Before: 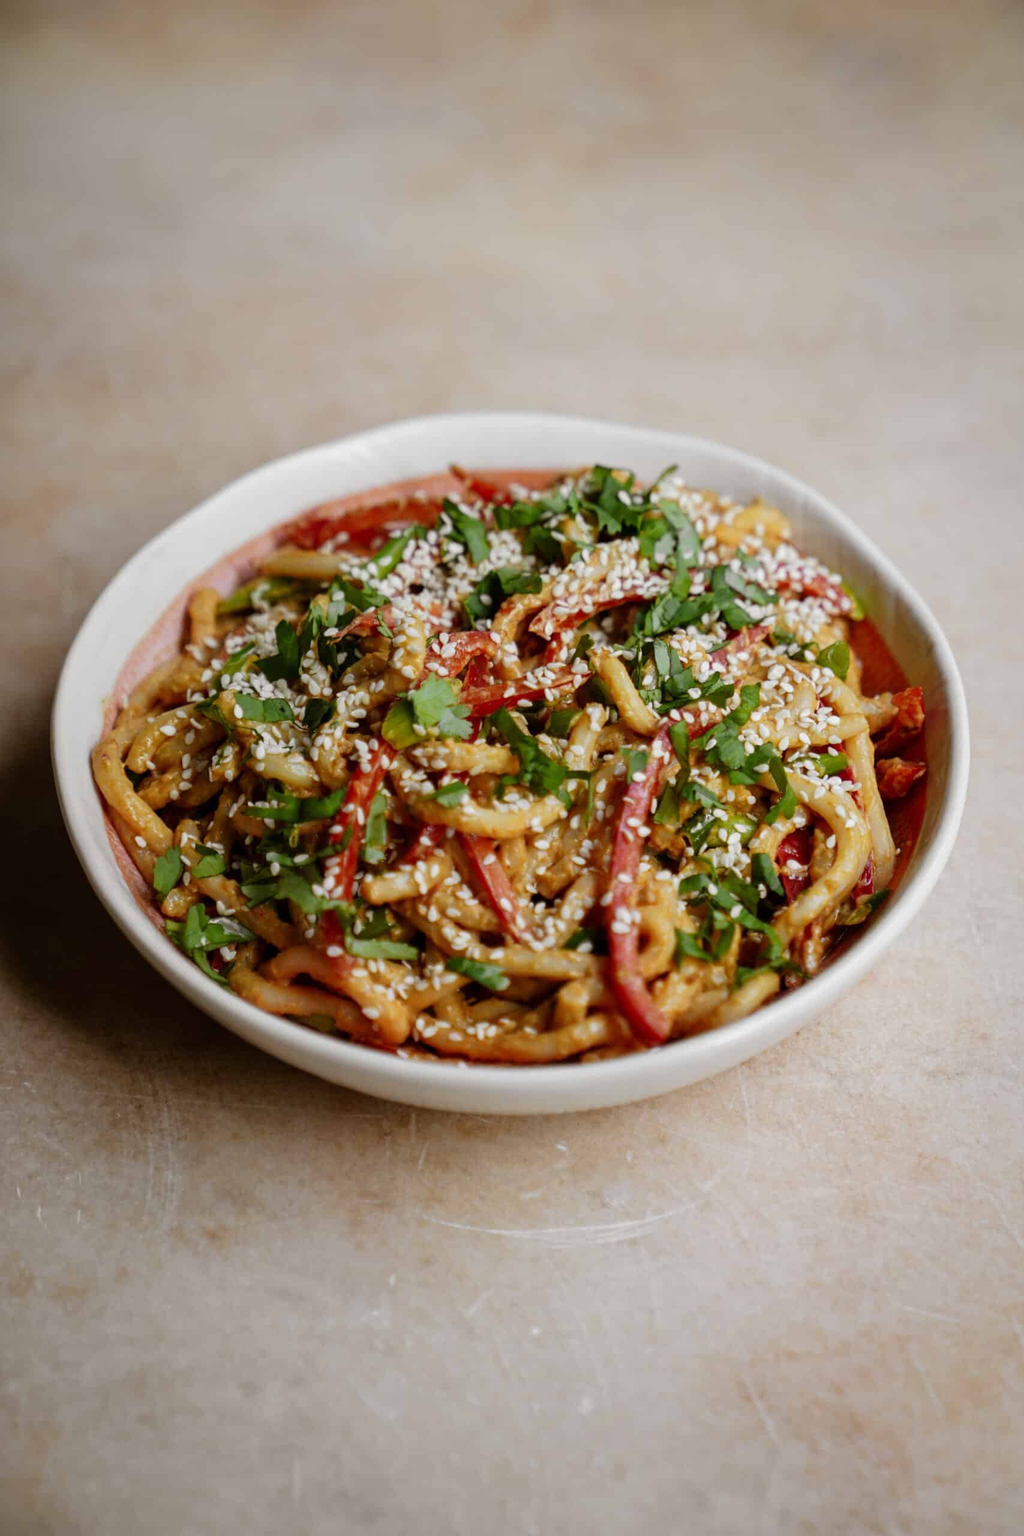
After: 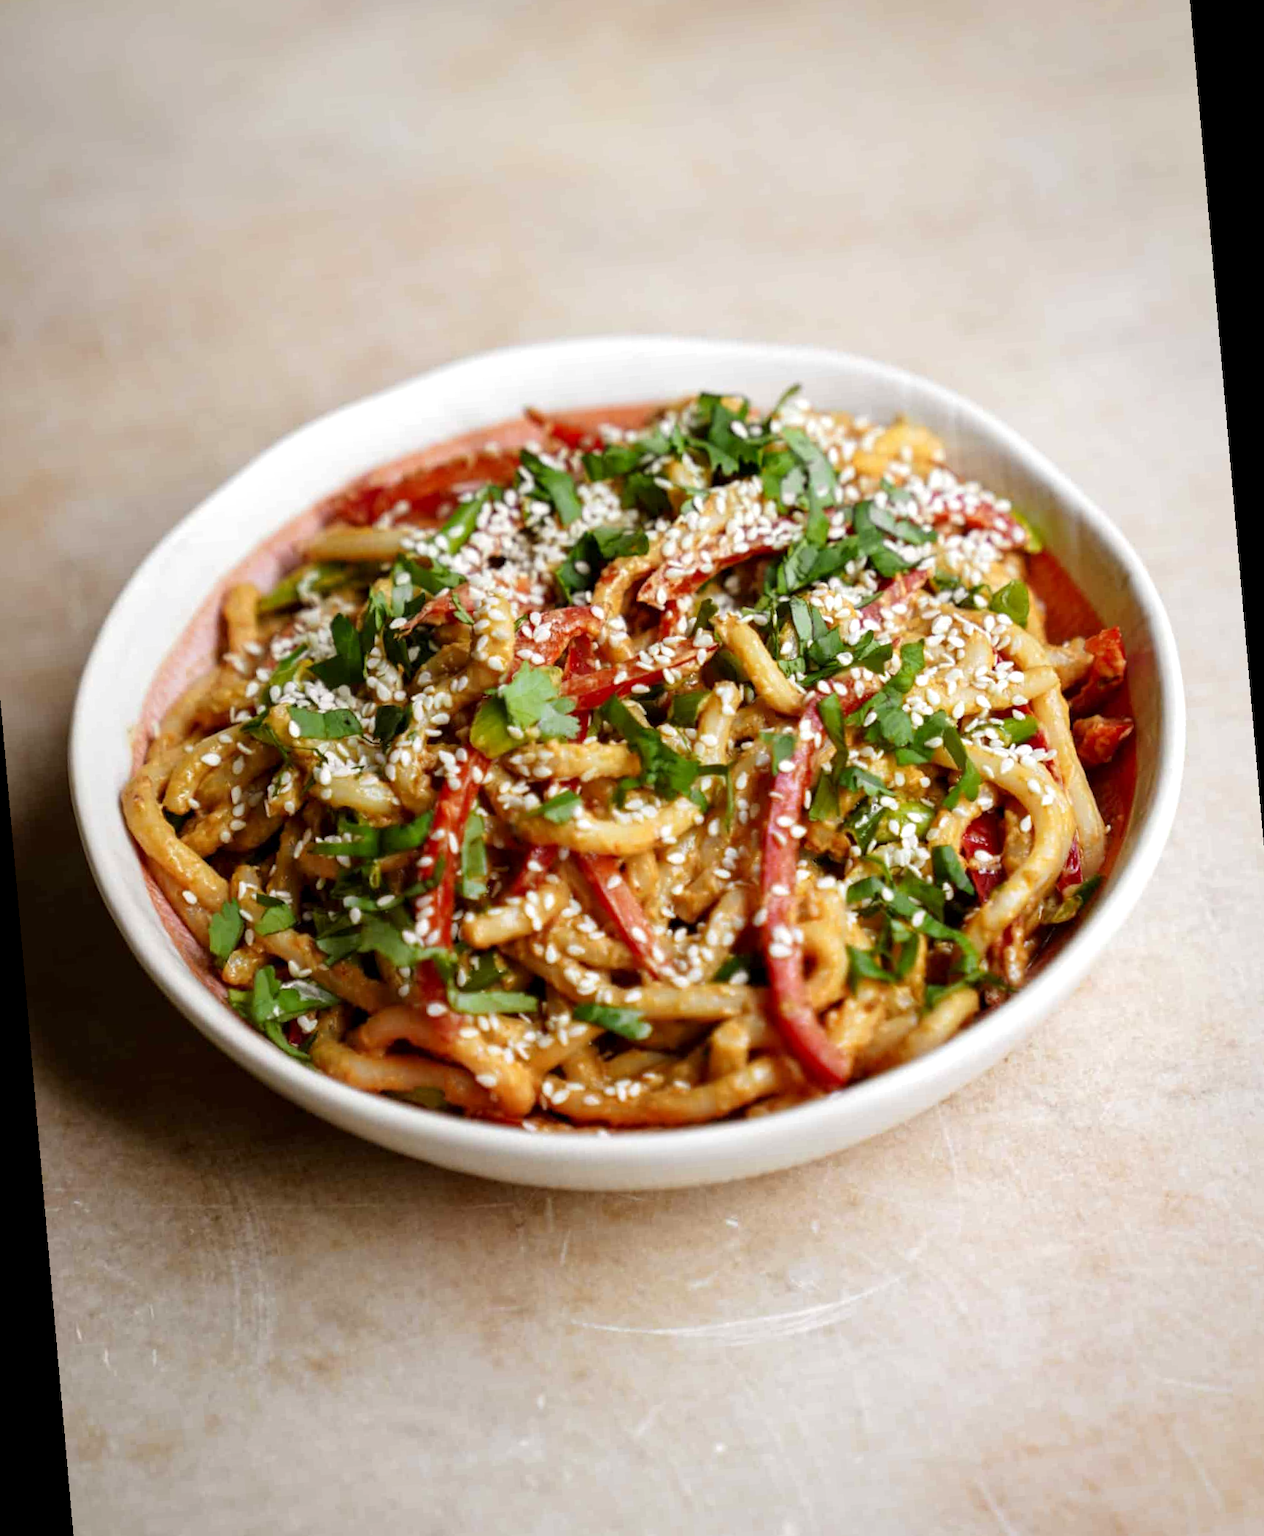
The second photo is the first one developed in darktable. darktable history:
rotate and perspective: rotation -5°, crop left 0.05, crop right 0.952, crop top 0.11, crop bottom 0.89
exposure: black level correction 0.001, exposure 0.5 EV, compensate exposure bias true, compensate highlight preservation false
